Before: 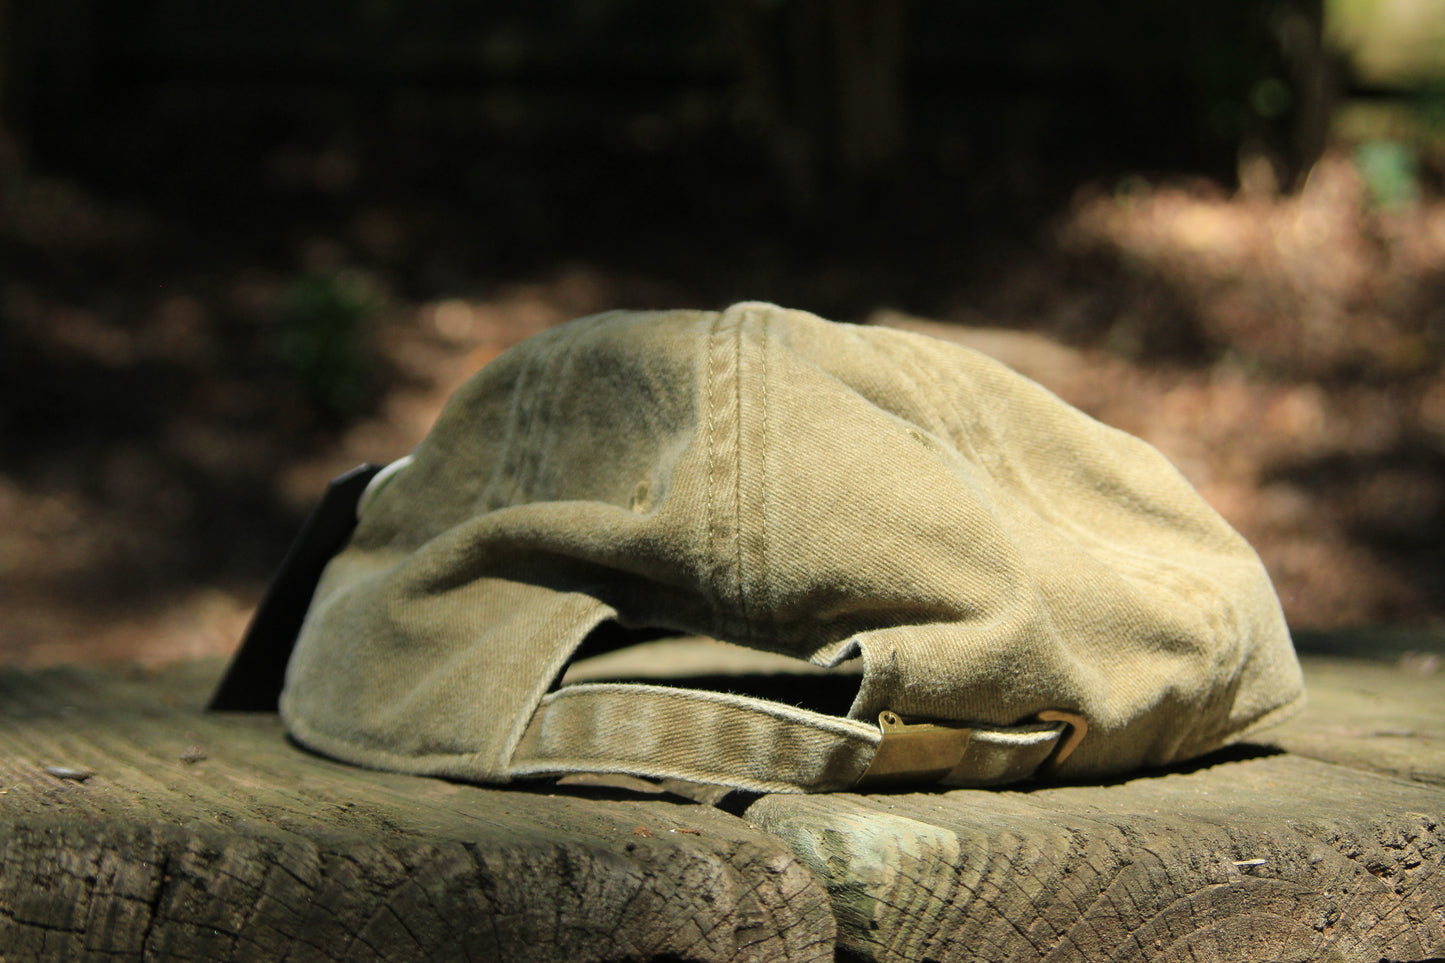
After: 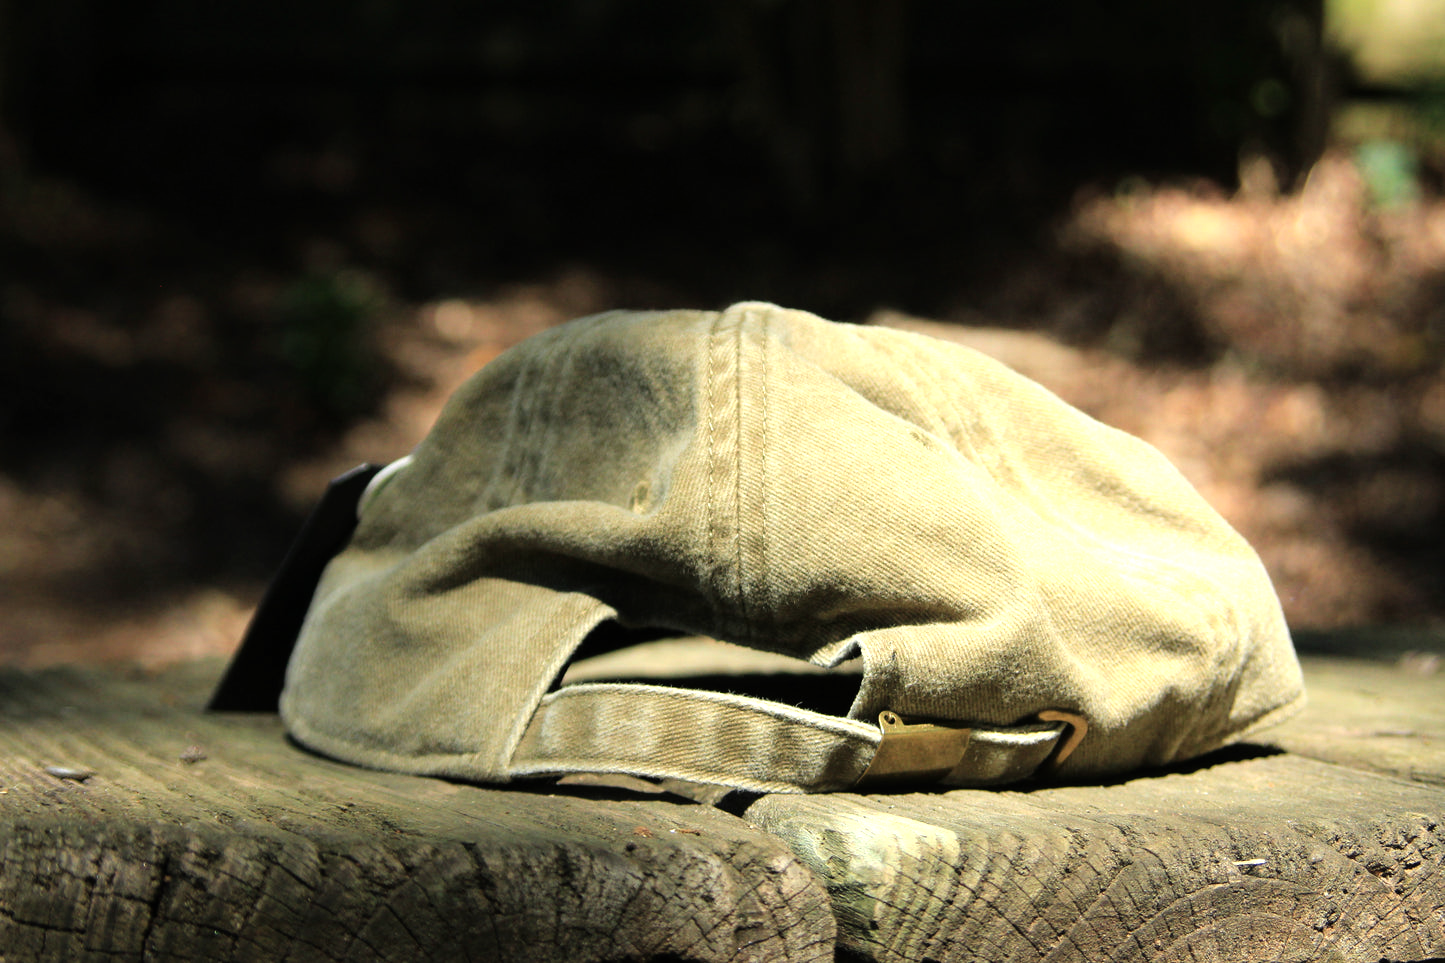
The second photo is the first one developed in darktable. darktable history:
tone equalizer: -8 EV -0.725 EV, -7 EV -0.707 EV, -6 EV -0.609 EV, -5 EV -0.374 EV, -3 EV 0.367 EV, -2 EV 0.6 EV, -1 EV 0.688 EV, +0 EV 0.772 EV, mask exposure compensation -0.494 EV
